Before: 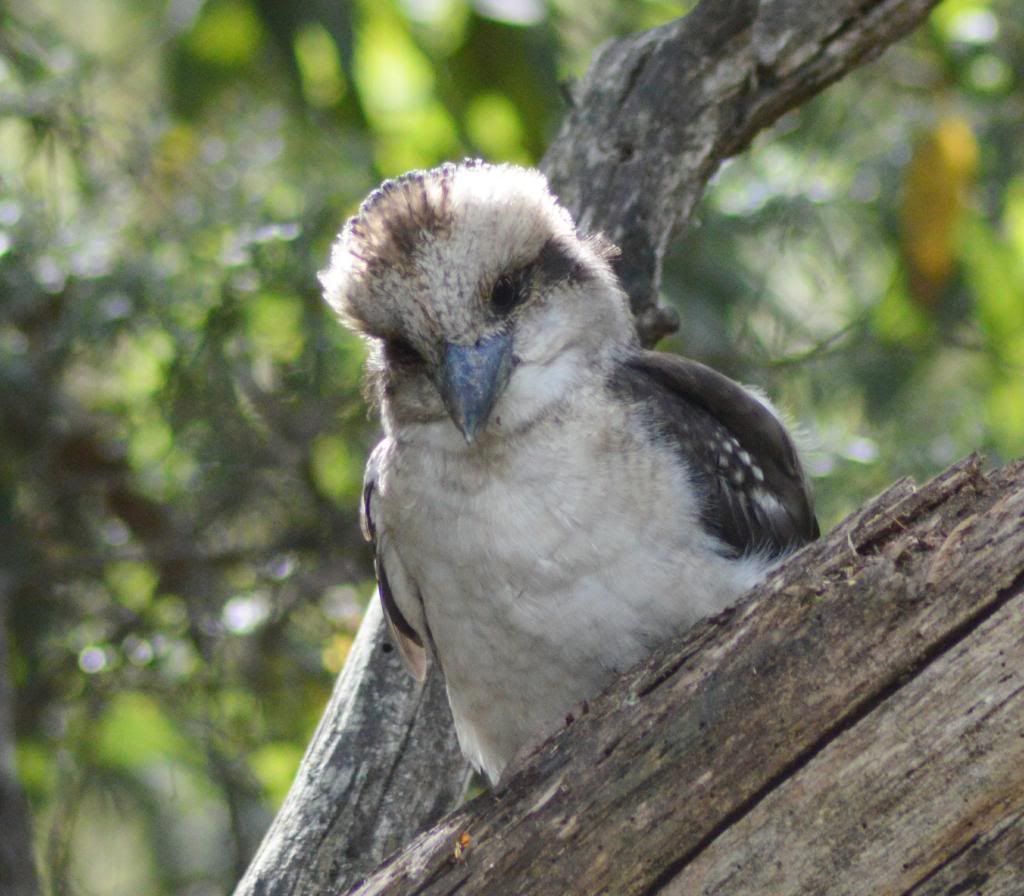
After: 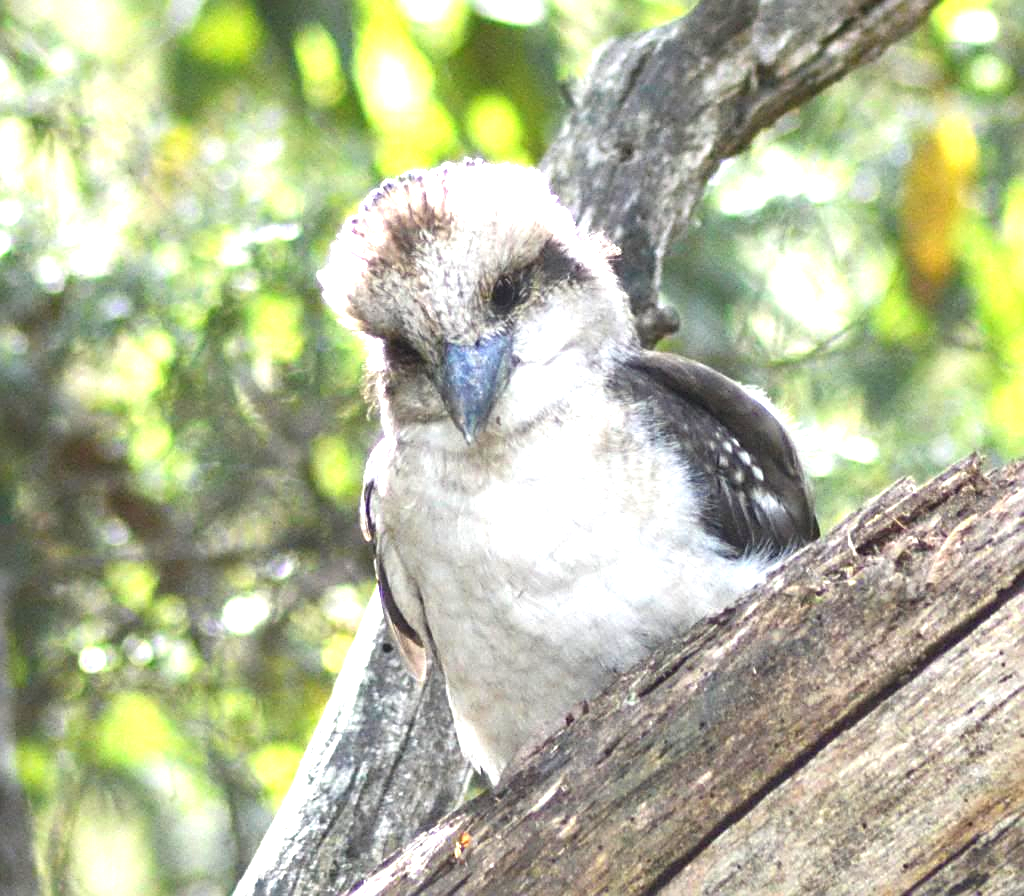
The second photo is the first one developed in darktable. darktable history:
levels: levels [0, 0.51, 1]
exposure: black level correction 0, exposure 1.625 EV, compensate exposure bias true, compensate highlight preservation false
sharpen: on, module defaults
